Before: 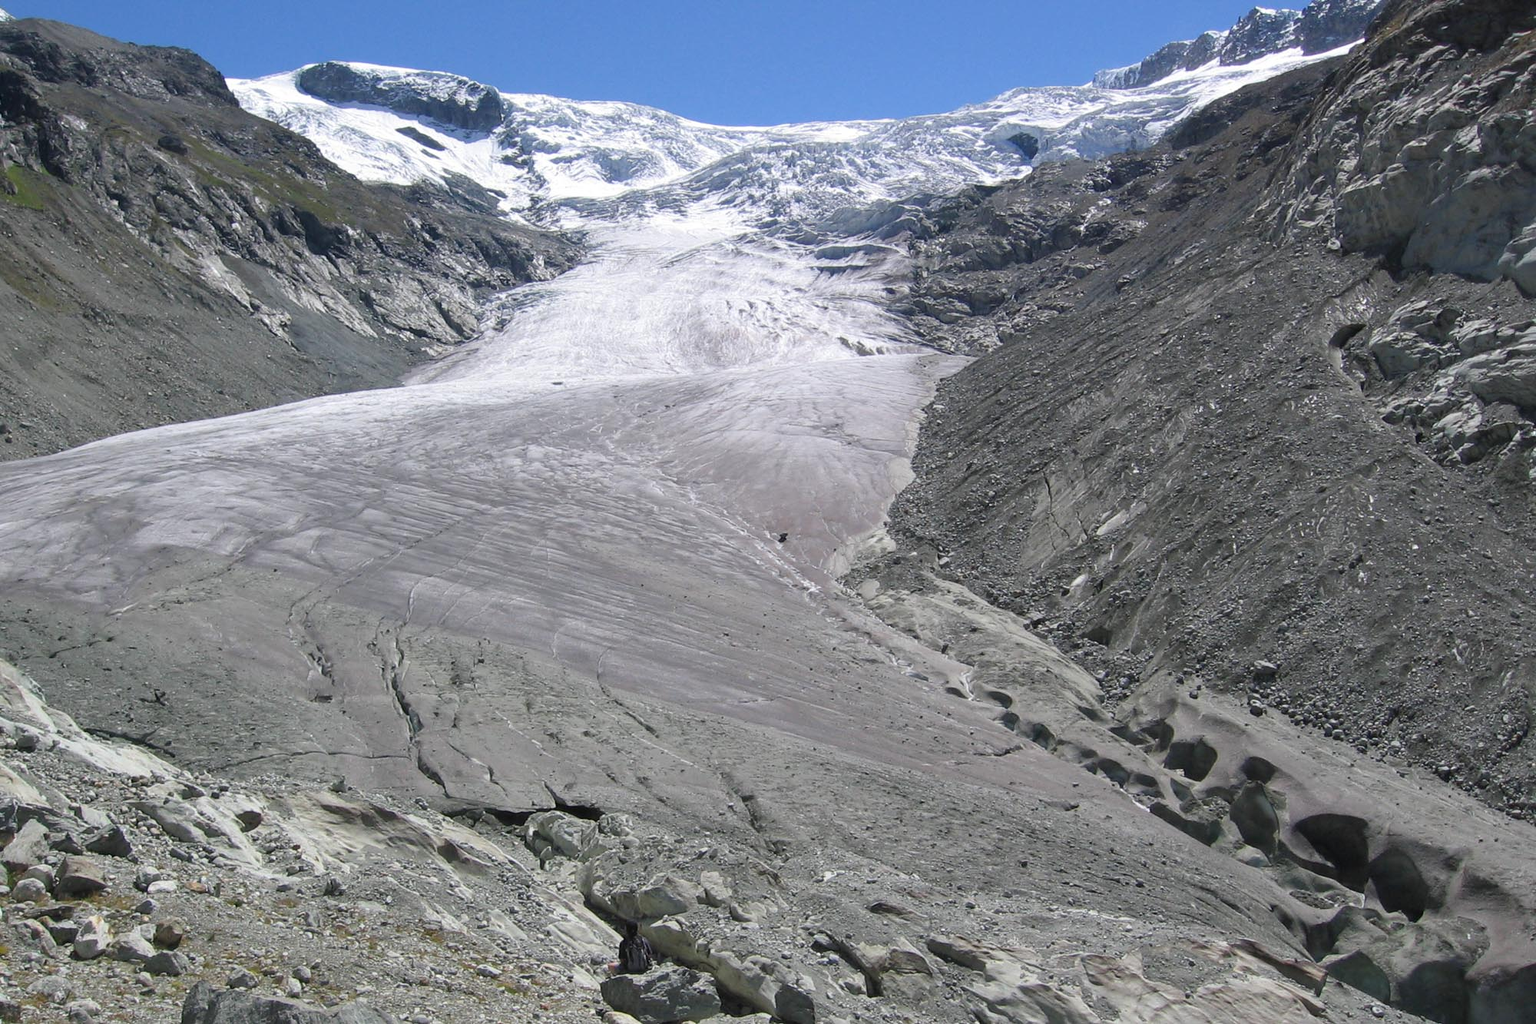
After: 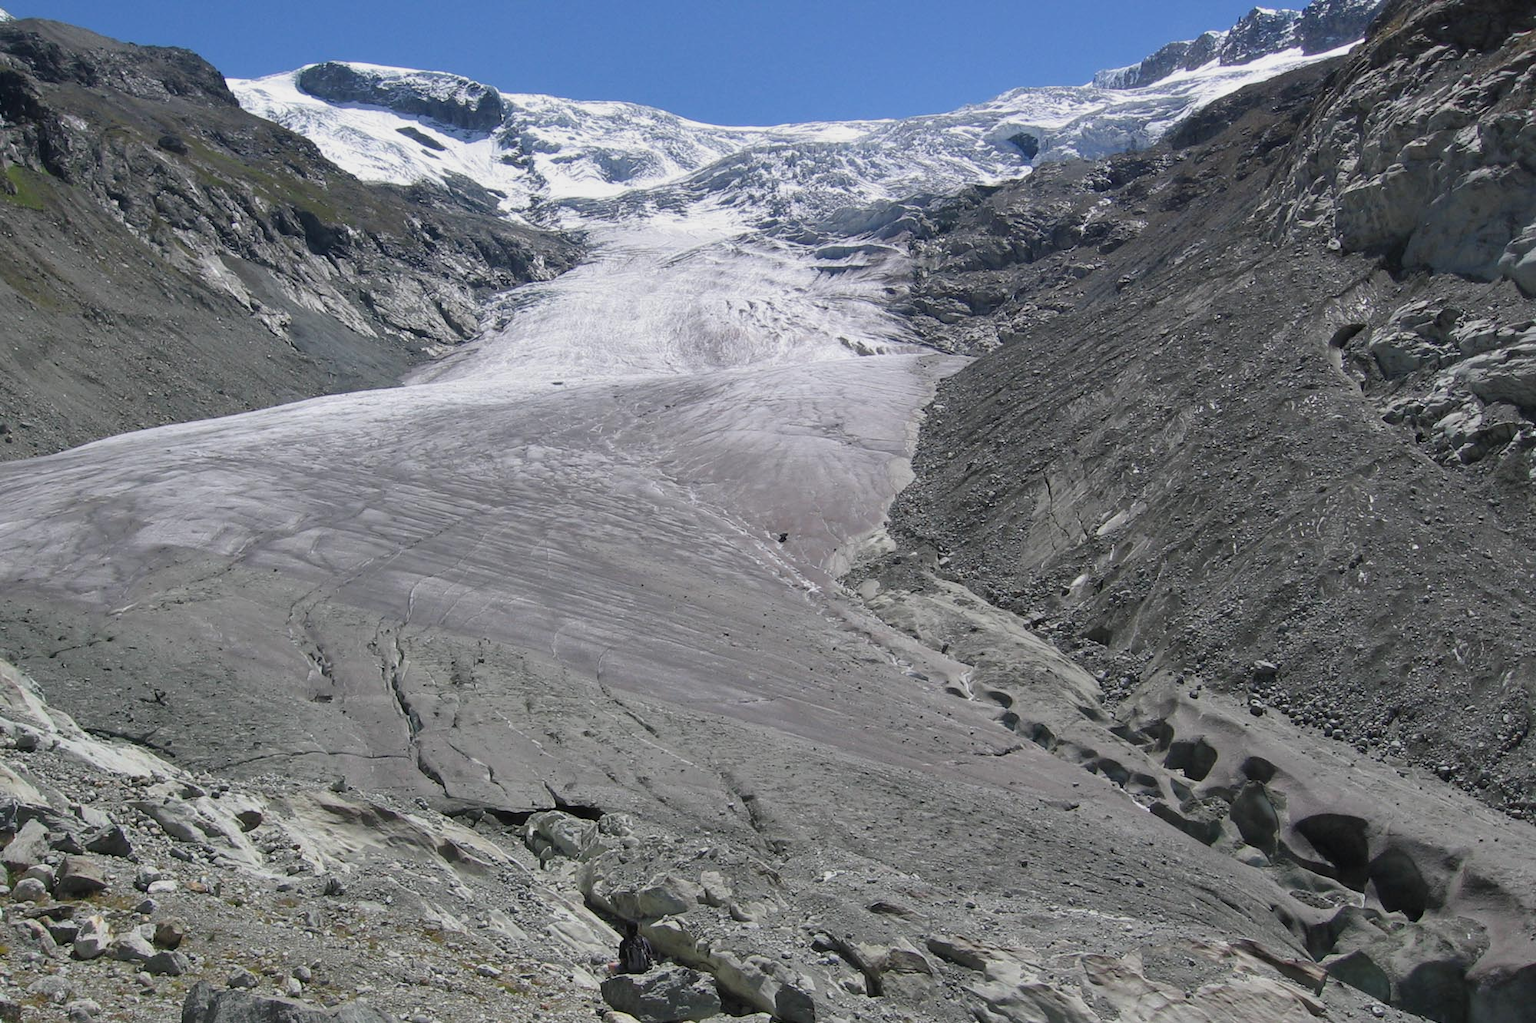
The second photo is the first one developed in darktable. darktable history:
exposure: exposure -0.36 EV, compensate highlight preservation false
shadows and highlights: radius 171.16, shadows 27, white point adjustment 3.13, highlights -67.95, soften with gaussian
